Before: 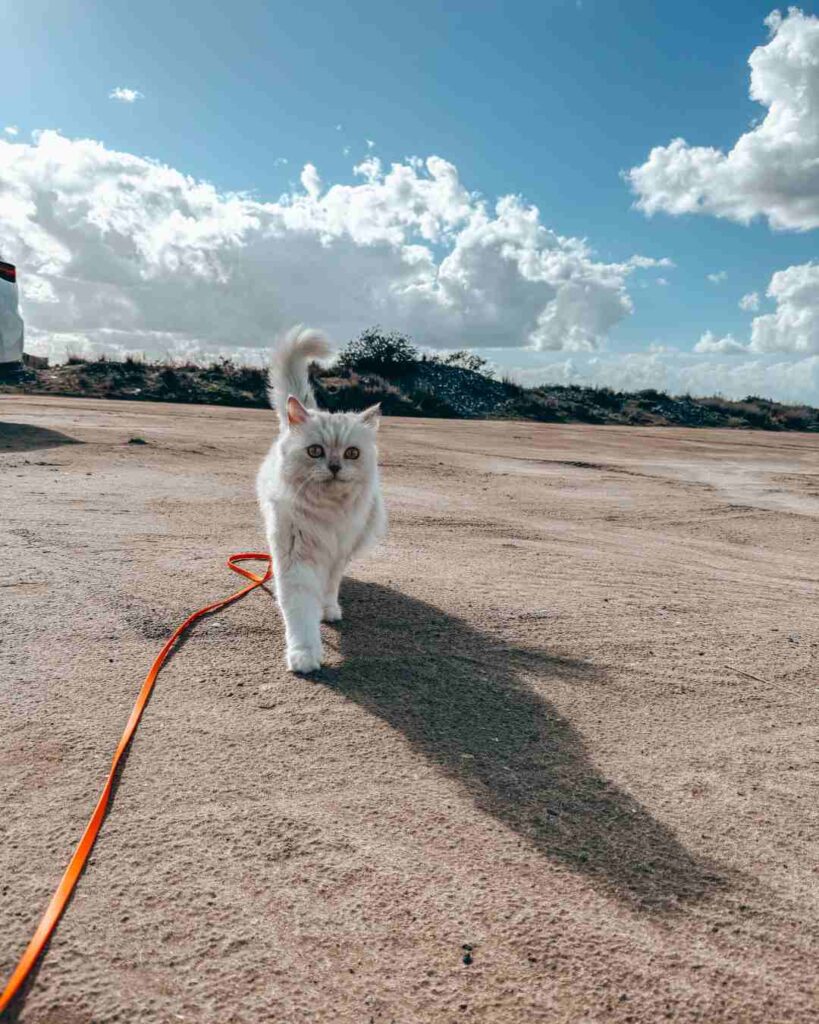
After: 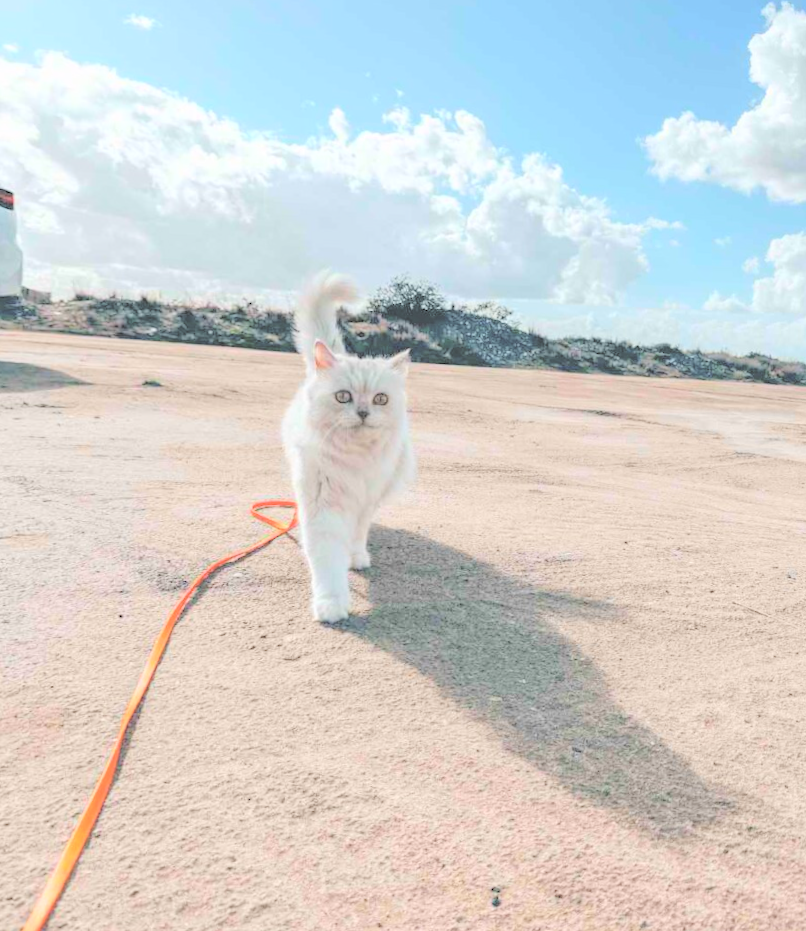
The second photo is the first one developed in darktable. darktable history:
rotate and perspective: rotation -0.013°, lens shift (vertical) -0.027, lens shift (horizontal) 0.178, crop left 0.016, crop right 0.989, crop top 0.082, crop bottom 0.918
contrast brightness saturation: brightness 1
